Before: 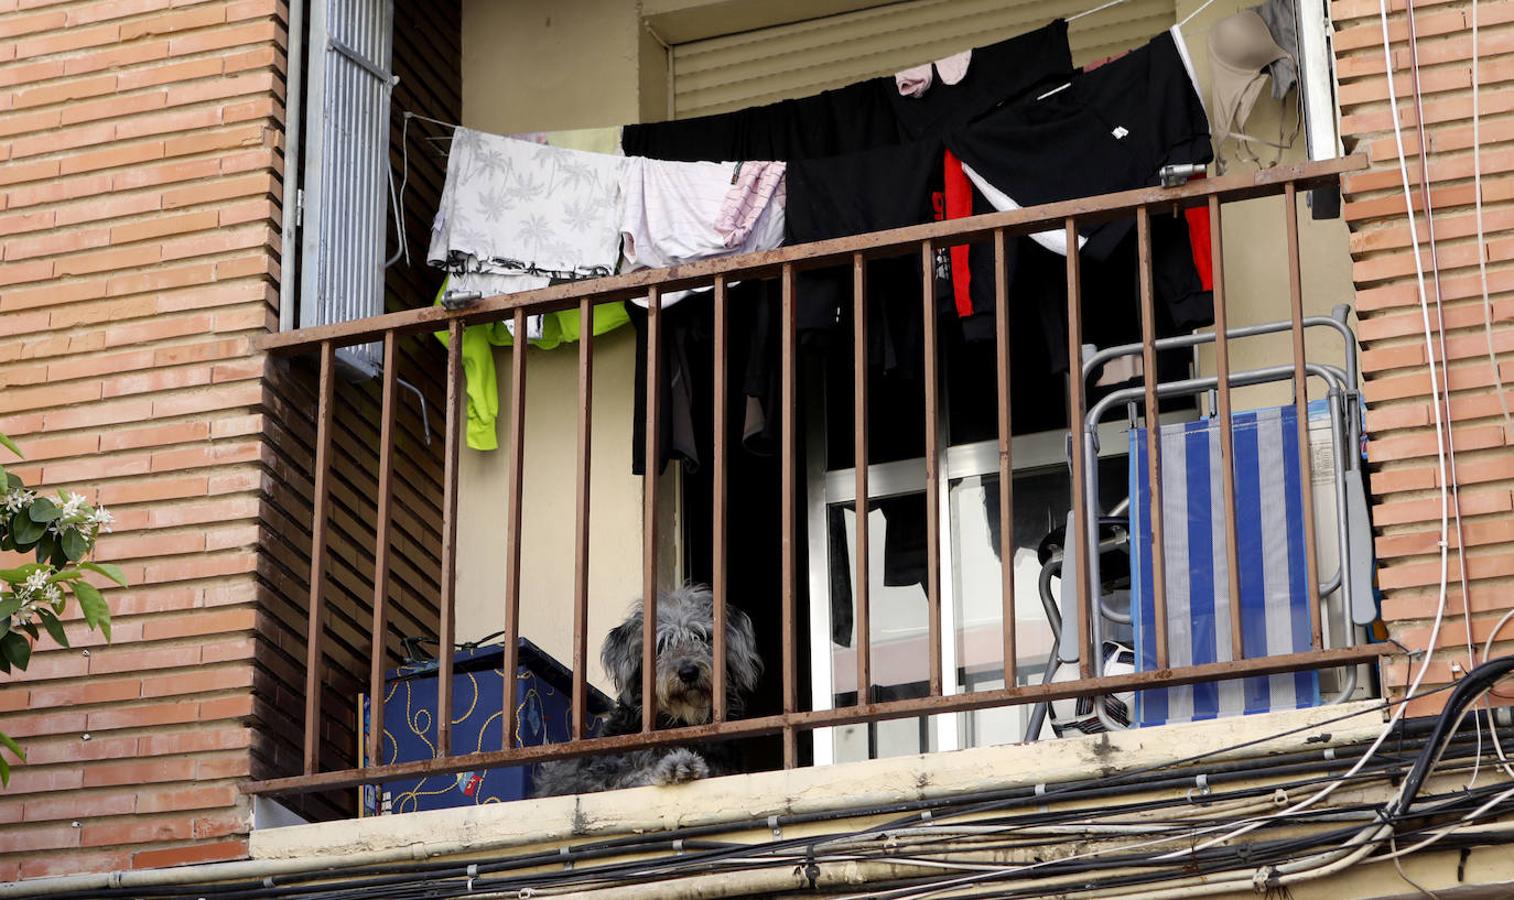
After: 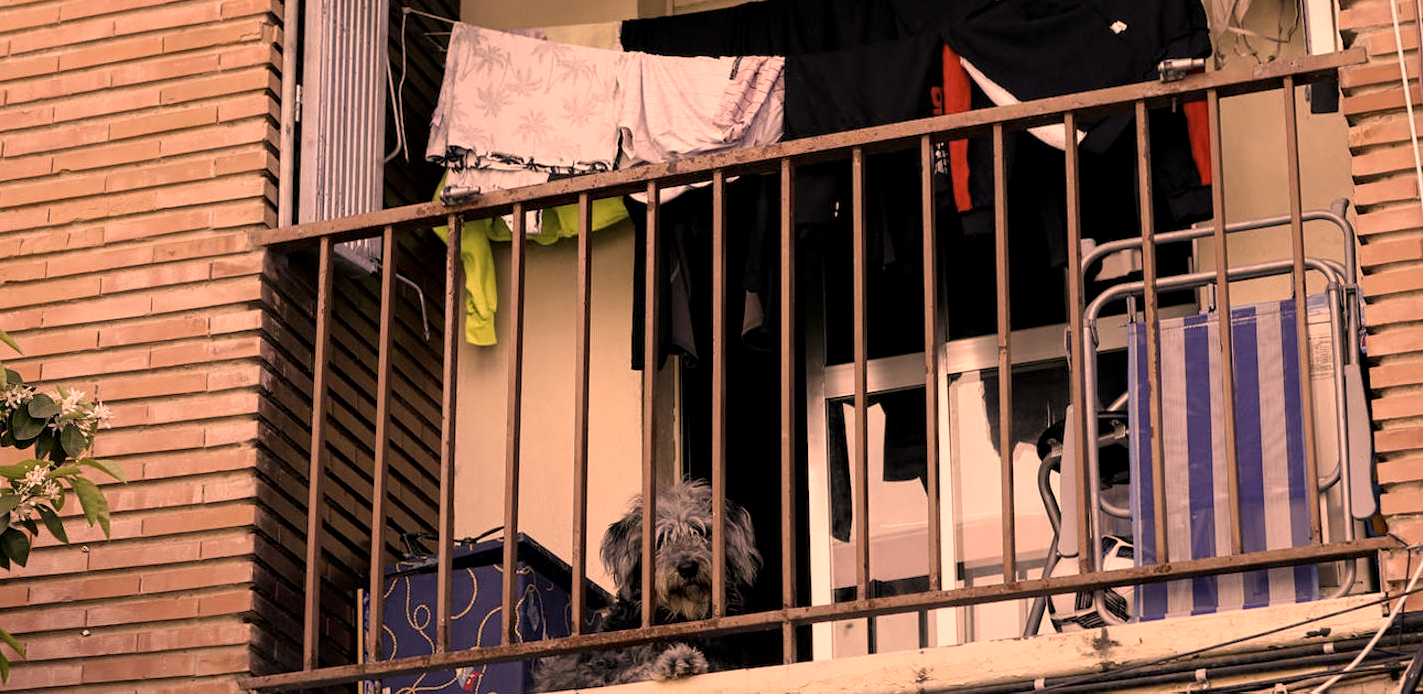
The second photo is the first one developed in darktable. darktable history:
color correction: highlights a* 39.49, highlights b* 39.69, saturation 0.693
local contrast: mode bilateral grid, contrast 100, coarseness 99, detail 109%, midtone range 0.2
crop and rotate: angle 0.079°, top 11.687%, right 5.759%, bottom 11.015%
exposure: exposure -0.155 EV, compensate exposure bias true, compensate highlight preservation false
contrast equalizer: octaves 7, y [[0.502, 0.505, 0.512, 0.529, 0.564, 0.588], [0.5 ×6], [0.502, 0.505, 0.512, 0.529, 0.564, 0.588], [0, 0.001, 0.001, 0.004, 0.008, 0.011], [0, 0.001, 0.001, 0.004, 0.008, 0.011]]
